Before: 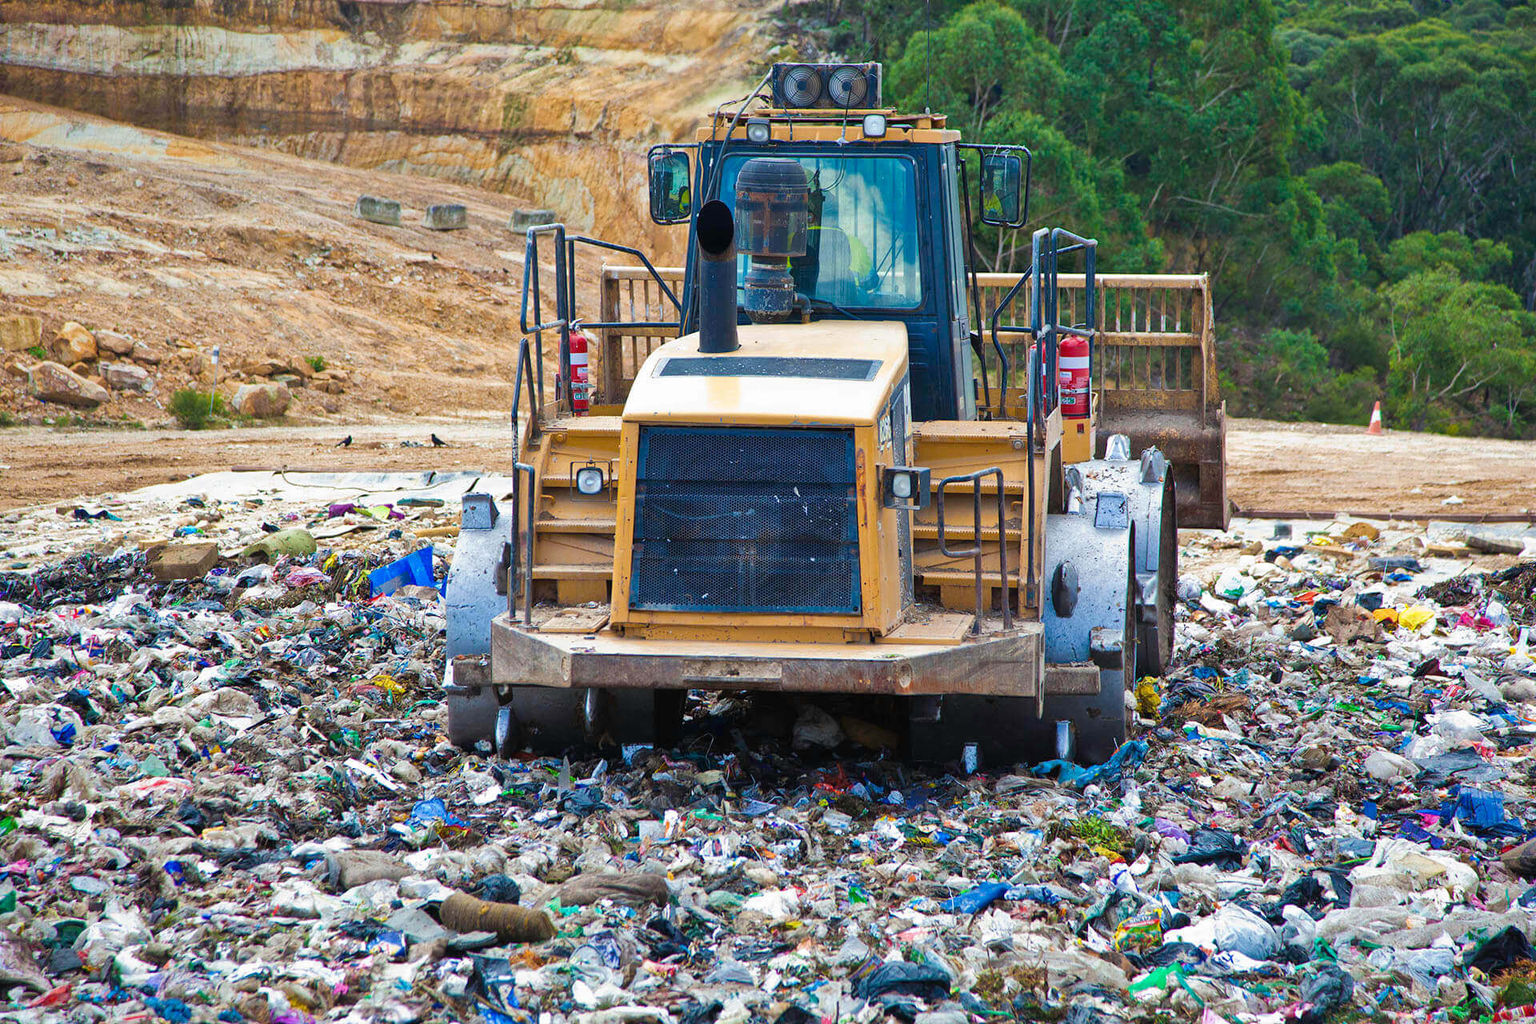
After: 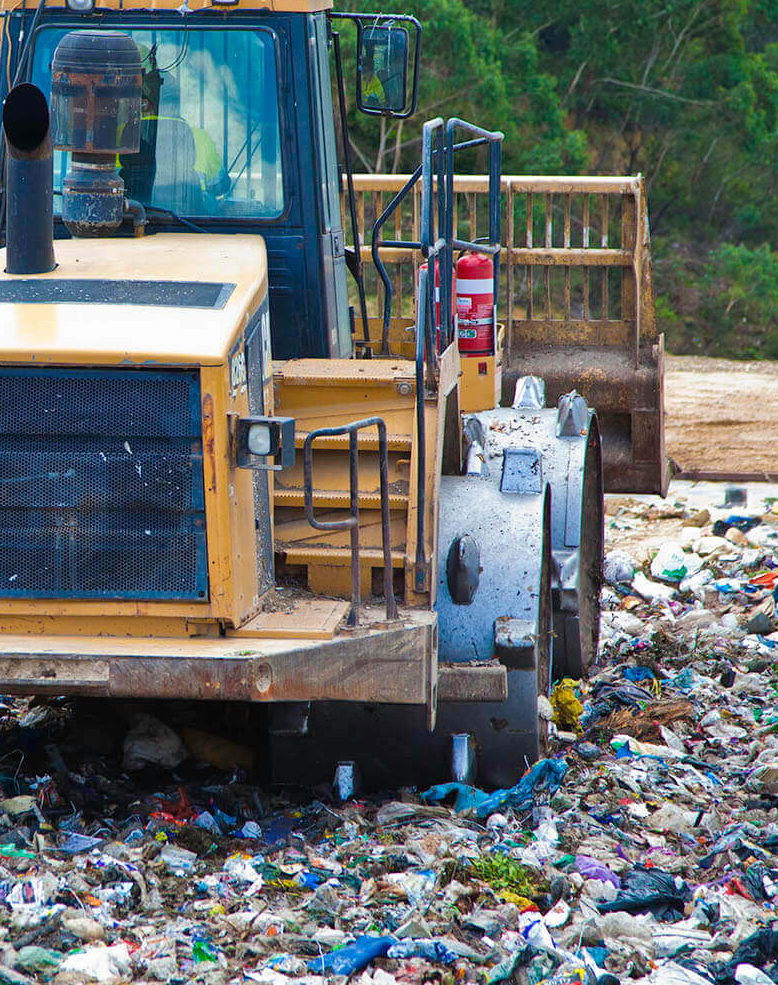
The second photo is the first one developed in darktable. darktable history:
crop: left 45.249%, top 13.112%, right 14.221%, bottom 9.875%
